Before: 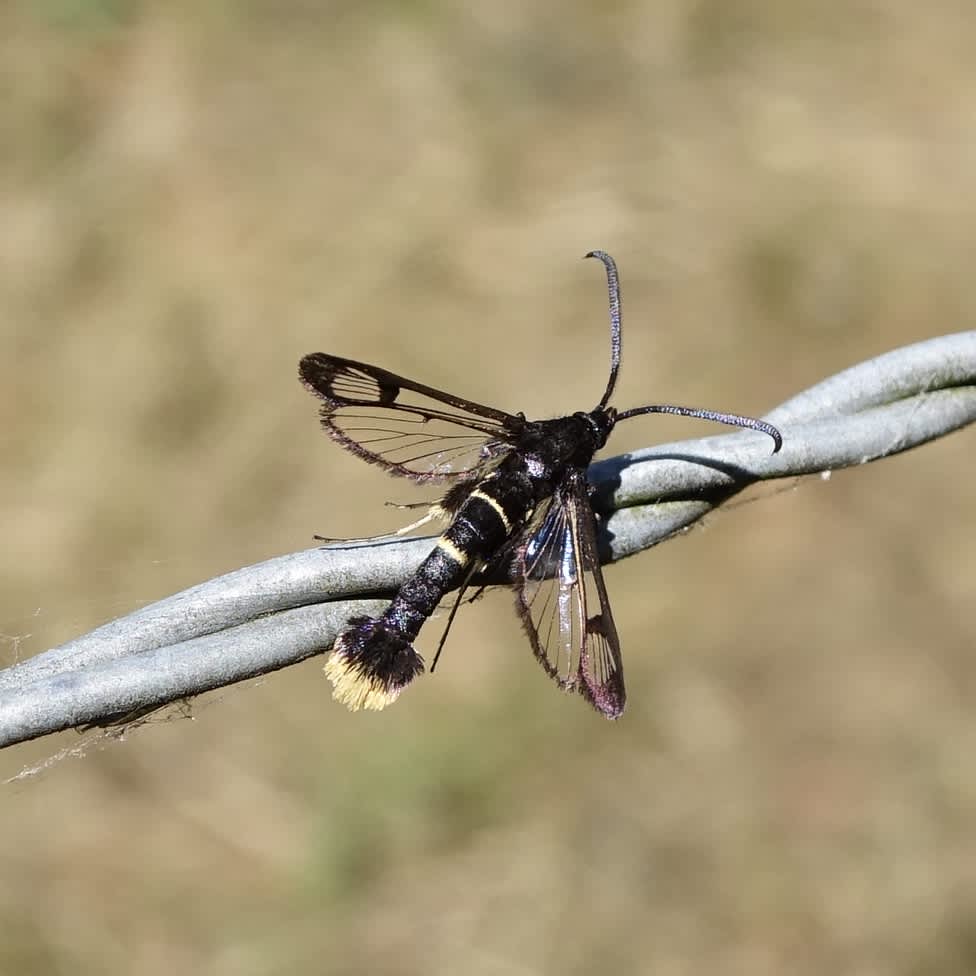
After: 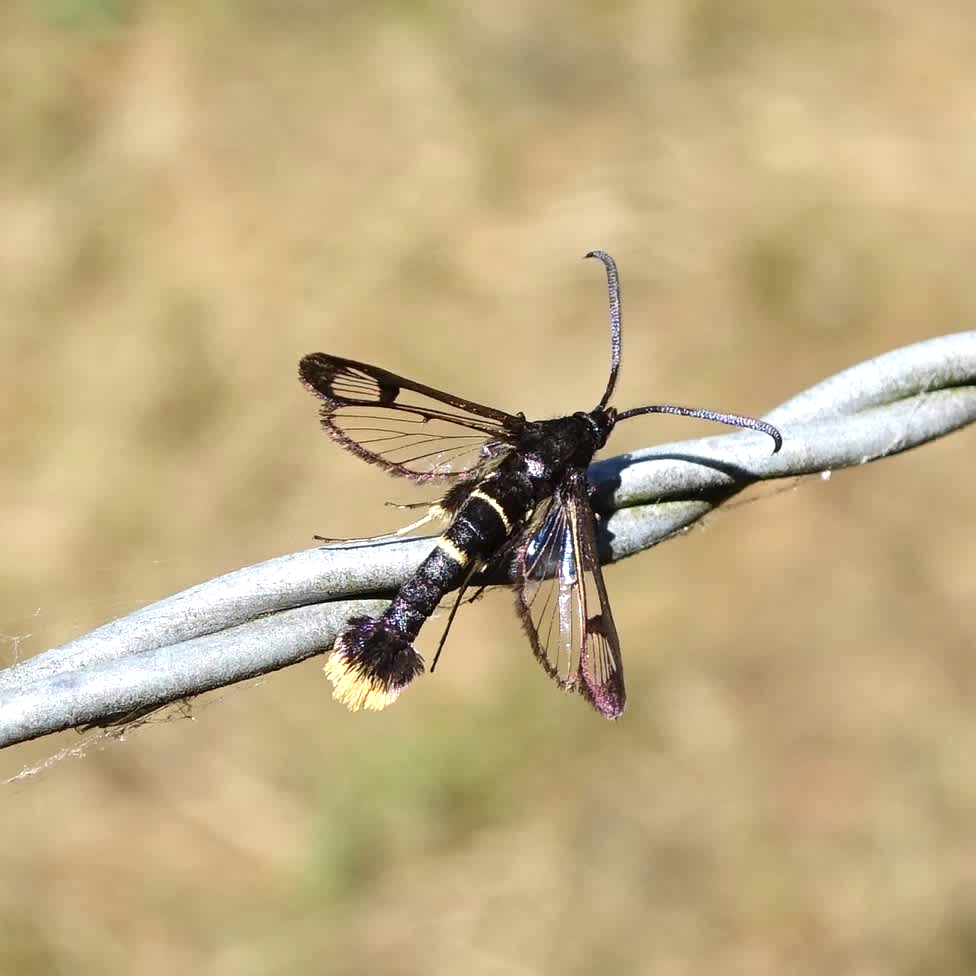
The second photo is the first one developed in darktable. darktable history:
exposure: black level correction 0, exposure 0.399 EV, compensate exposure bias true, compensate highlight preservation false
